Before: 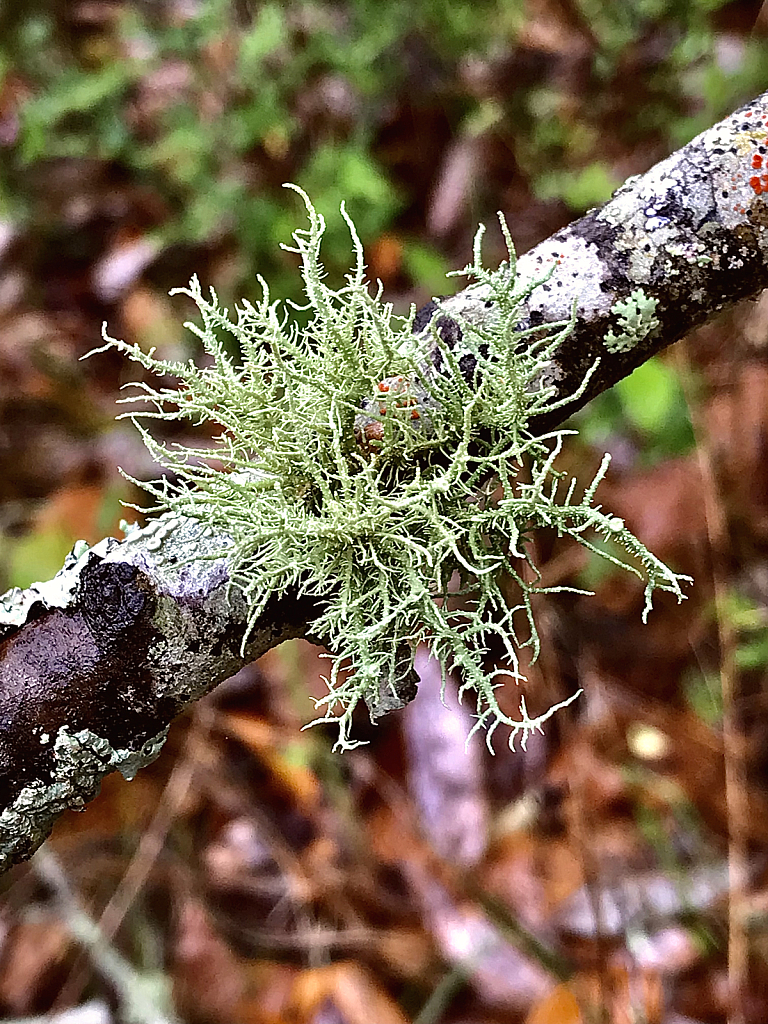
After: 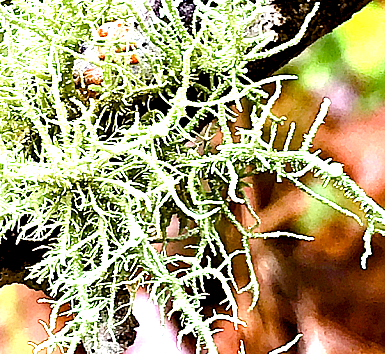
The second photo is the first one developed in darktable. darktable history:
crop: left 36.607%, top 34.735%, right 13.146%, bottom 30.611%
color balance rgb: global offset › luminance -0.51%, perceptual saturation grading › global saturation 27.53%, perceptual saturation grading › highlights -25%, perceptual saturation grading › shadows 25%, perceptual brilliance grading › highlights 6.62%, perceptual brilliance grading › mid-tones 17.07%, perceptual brilliance grading › shadows -5.23%
exposure: black level correction 0.001, exposure 1.646 EV, compensate exposure bias true, compensate highlight preservation false
